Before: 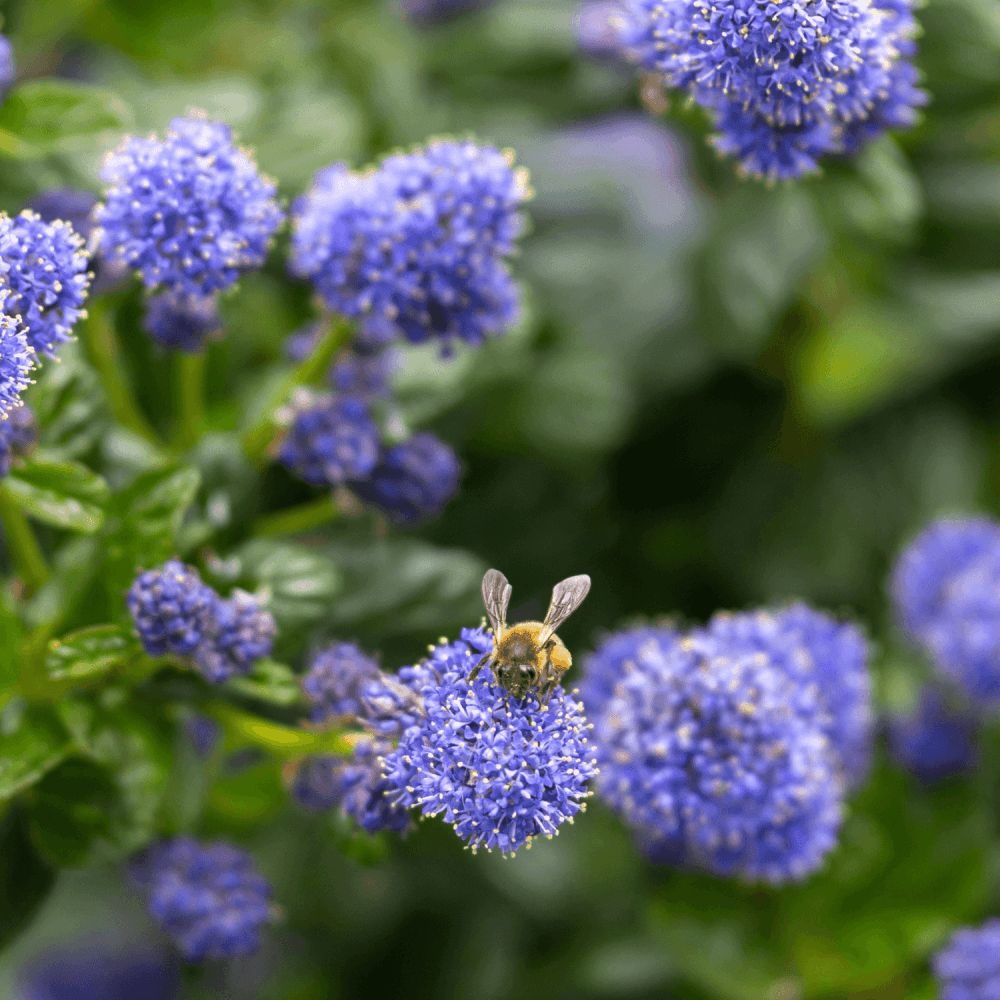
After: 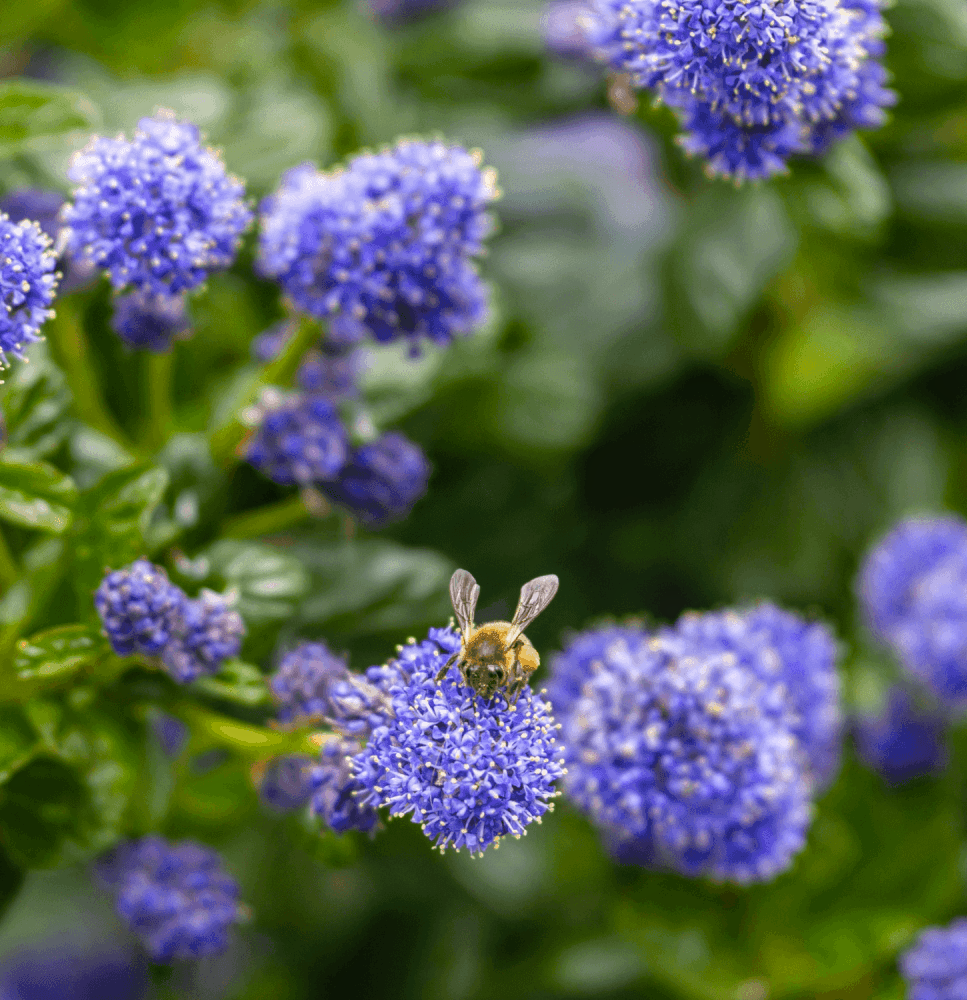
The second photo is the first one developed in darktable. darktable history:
local contrast: on, module defaults
contrast brightness saturation: contrast -0.1, saturation -0.1
crop and rotate: left 3.238%
color balance rgb: perceptual saturation grading › global saturation 20%, perceptual saturation grading › highlights -25%, perceptual saturation grading › shadows 50%
